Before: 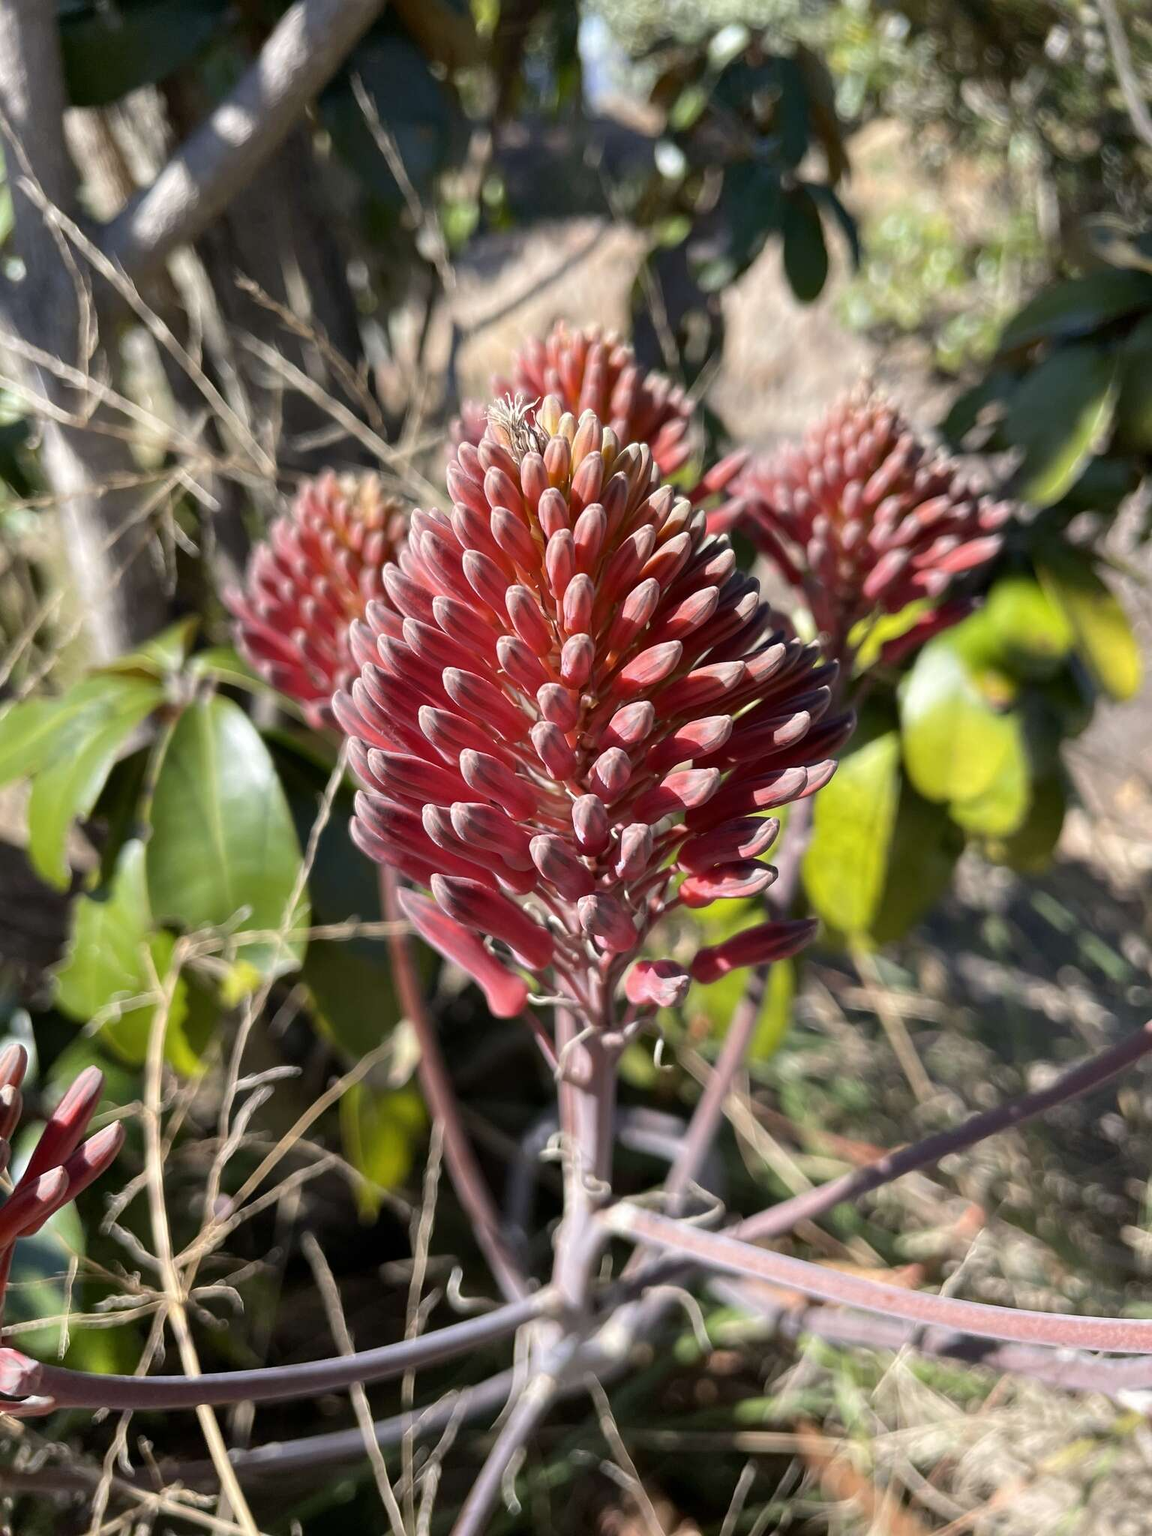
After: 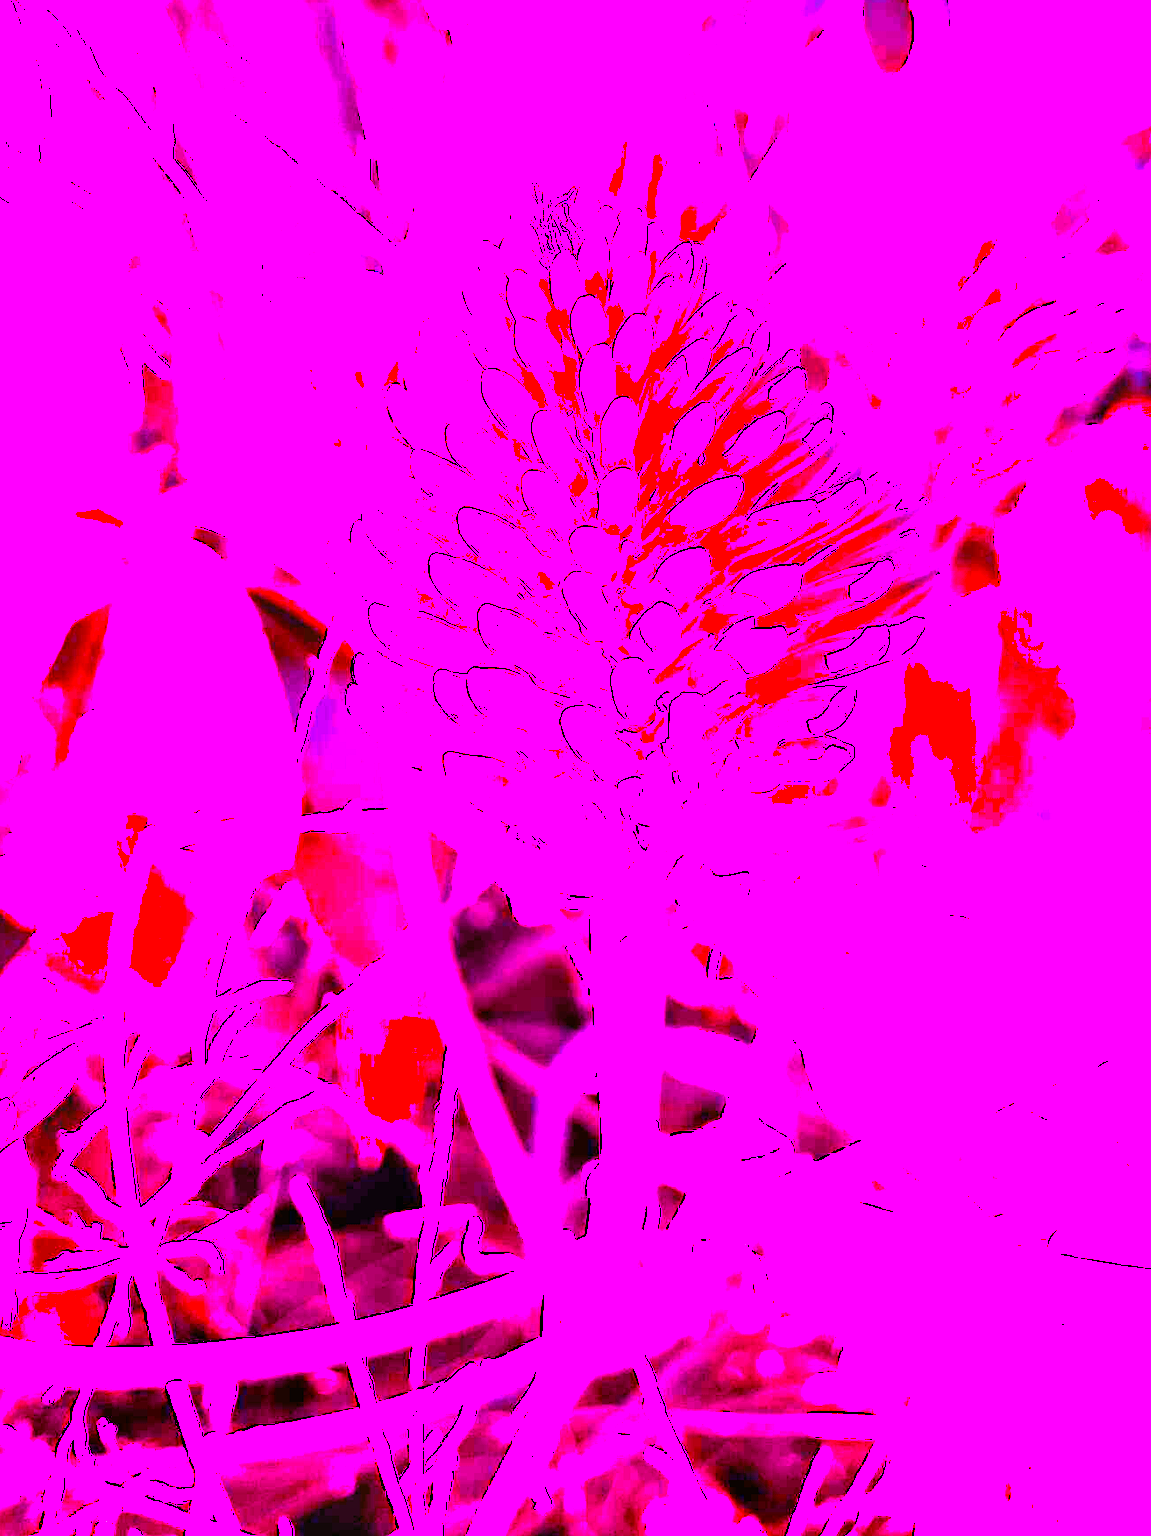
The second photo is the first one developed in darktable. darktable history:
base curve: curves: ch0 [(0, 0) (0.841, 0.609) (1, 1)]
exposure: exposure 0.556 EV, compensate highlight preservation false
local contrast: mode bilateral grid, contrast 100, coarseness 100, detail 91%, midtone range 0.2
white balance: red 8, blue 8
crop and rotate: left 4.842%, top 15.51%, right 10.668%
